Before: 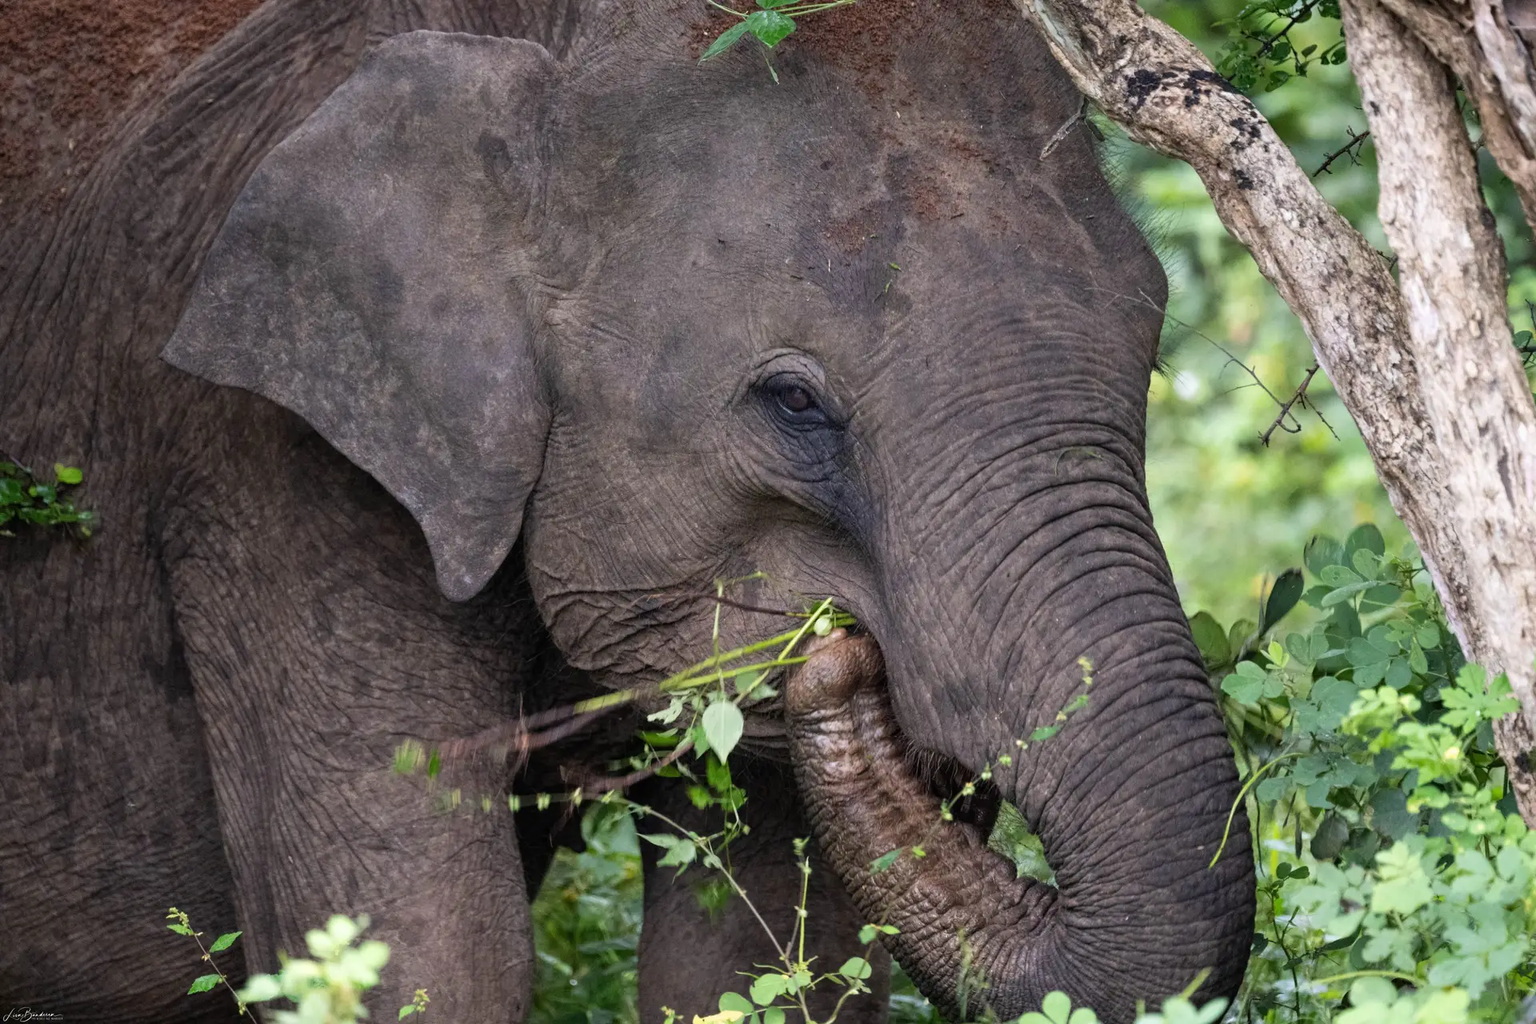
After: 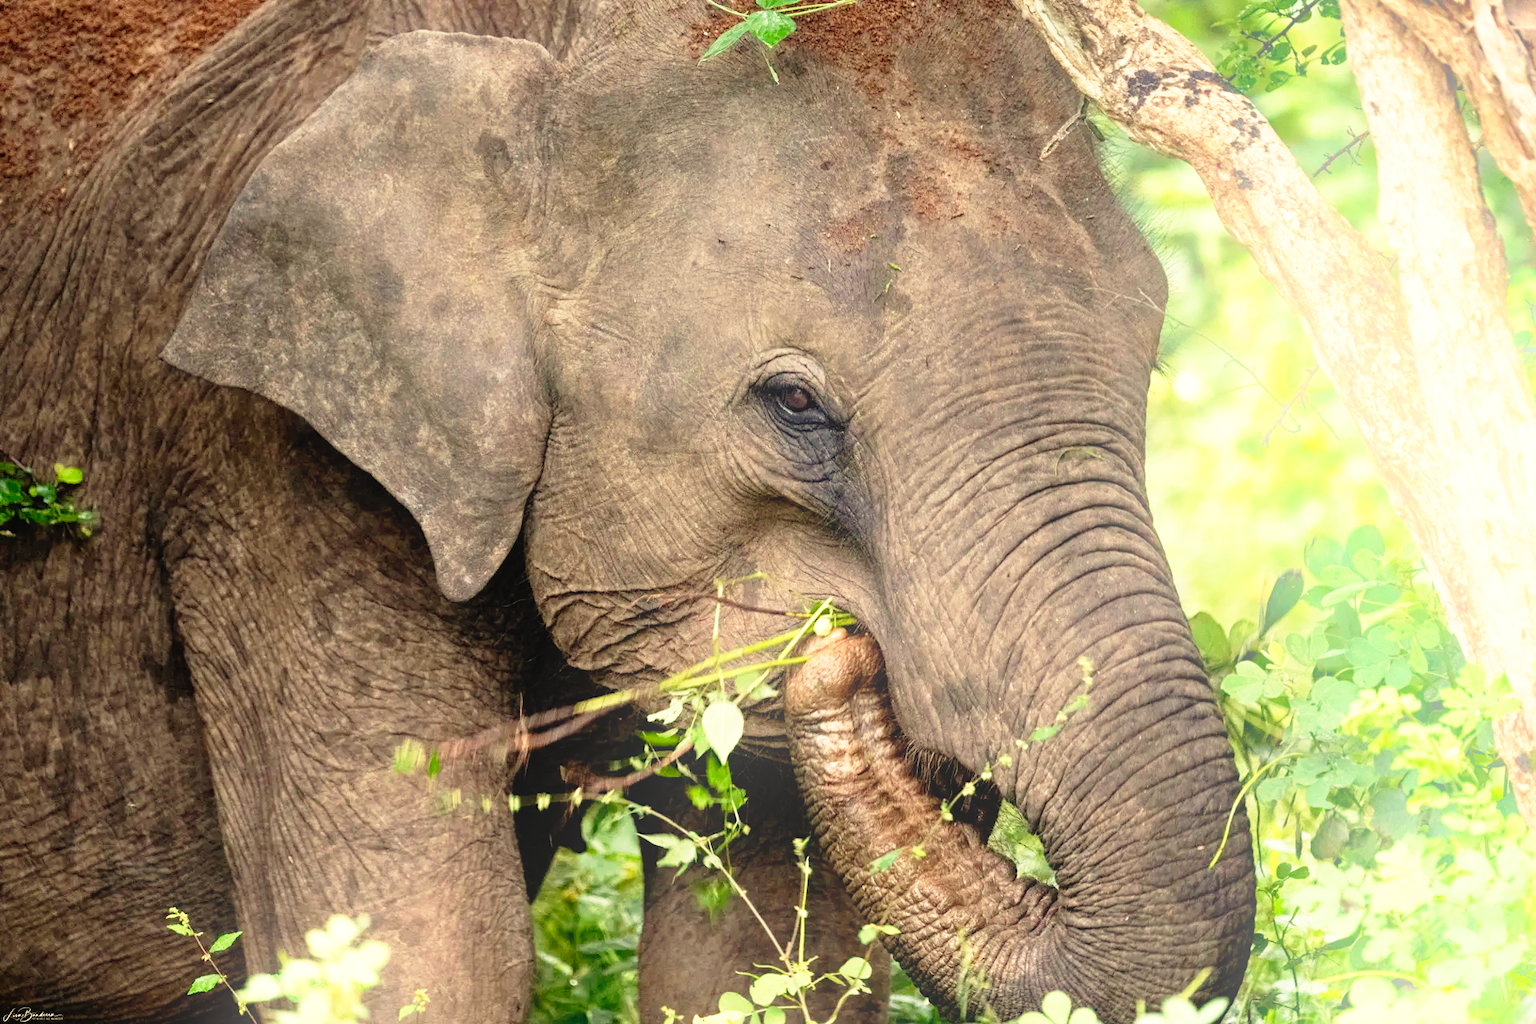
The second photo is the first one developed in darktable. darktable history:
base curve: curves: ch0 [(0, 0) (0.012, 0.01) (0.073, 0.168) (0.31, 0.711) (0.645, 0.957) (1, 1)], preserve colors none
white balance: red 1.08, blue 0.791
bloom: threshold 82.5%, strength 16.25%
